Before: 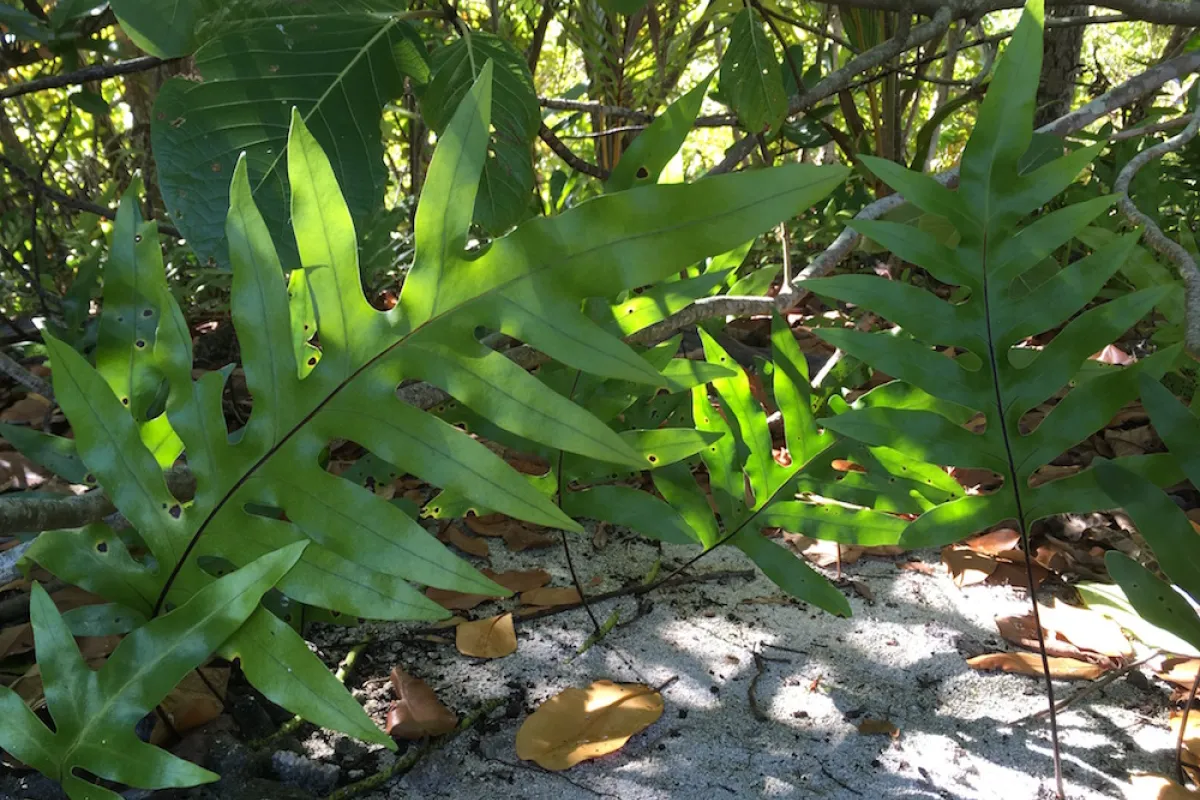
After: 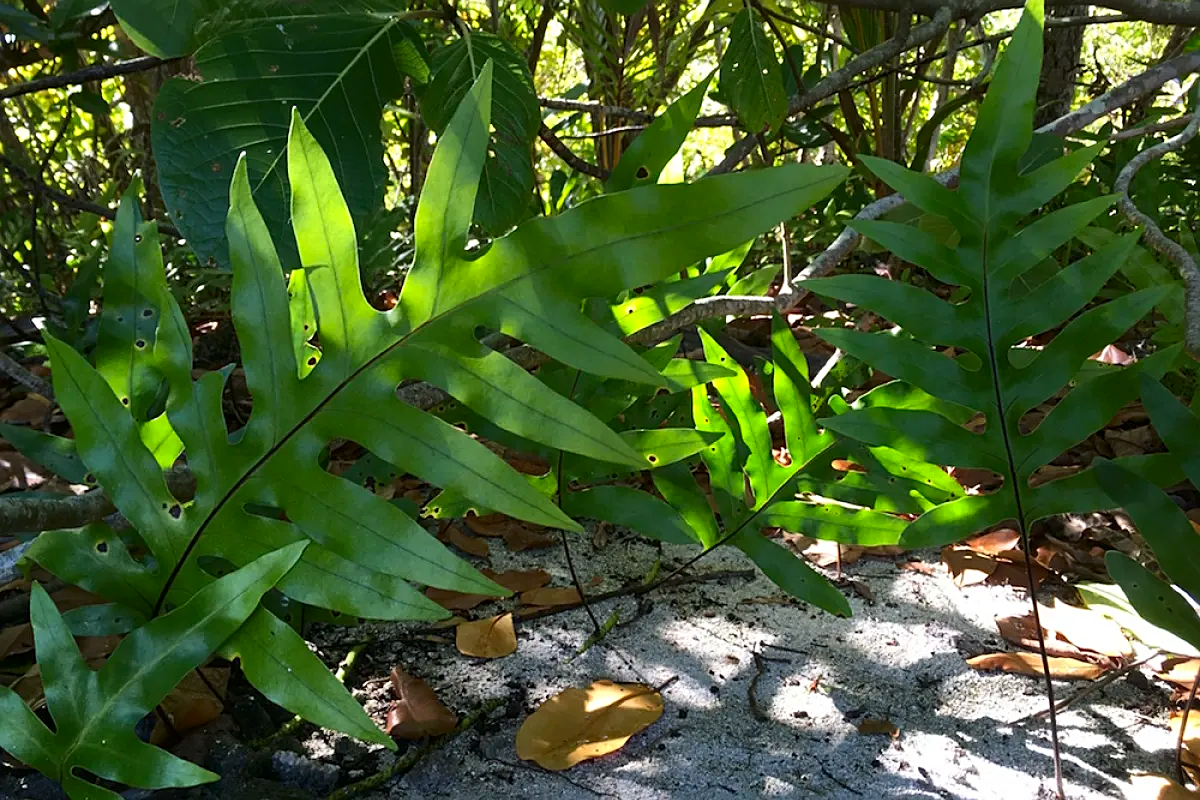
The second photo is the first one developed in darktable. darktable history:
sharpen: on, module defaults
contrast brightness saturation: contrast 0.126, brightness -0.055, saturation 0.162
